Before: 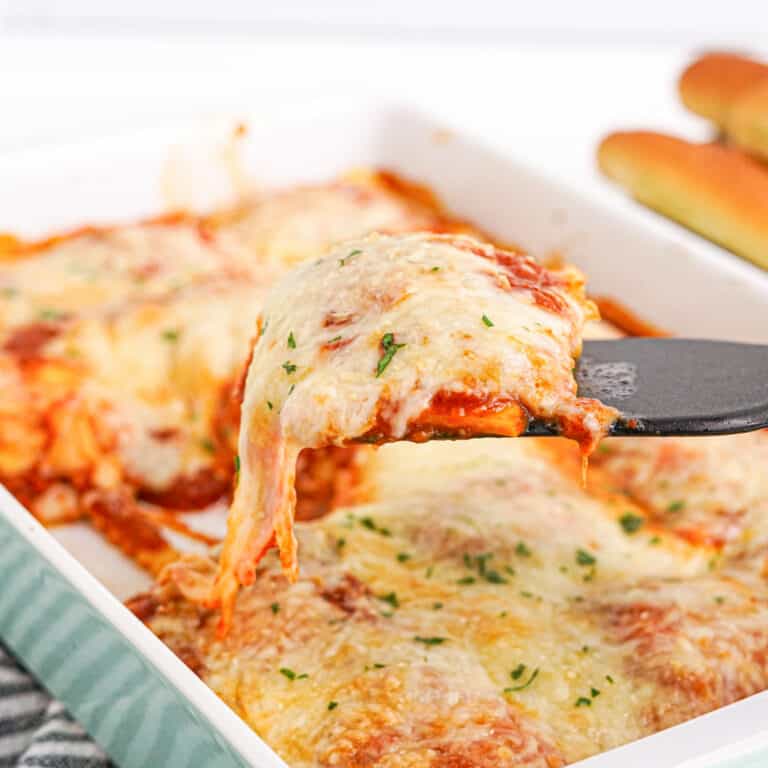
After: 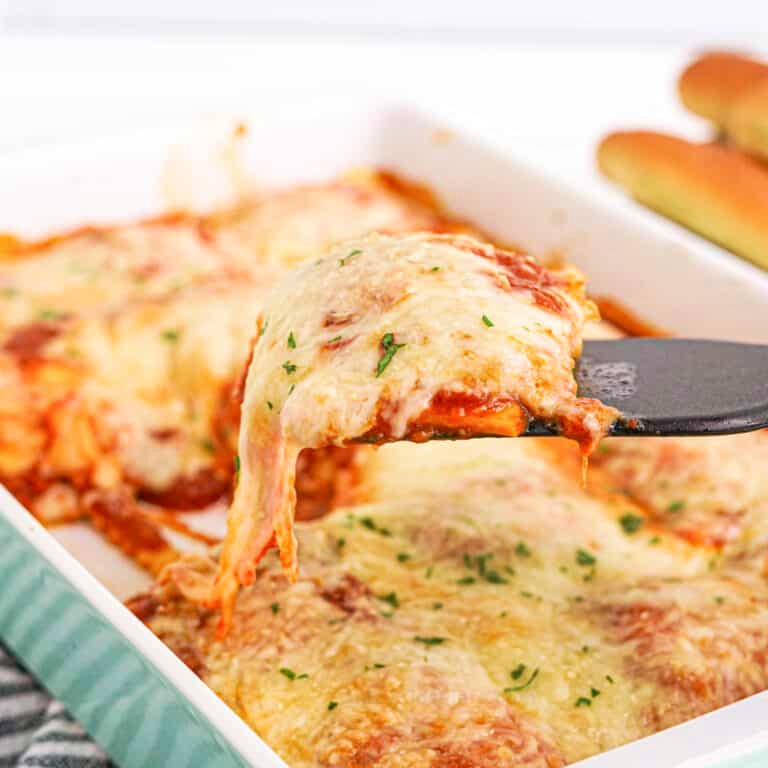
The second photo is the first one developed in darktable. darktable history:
velvia: strength 39.63%
local contrast: mode bilateral grid, contrast 15, coarseness 36, detail 105%, midtone range 0.2
